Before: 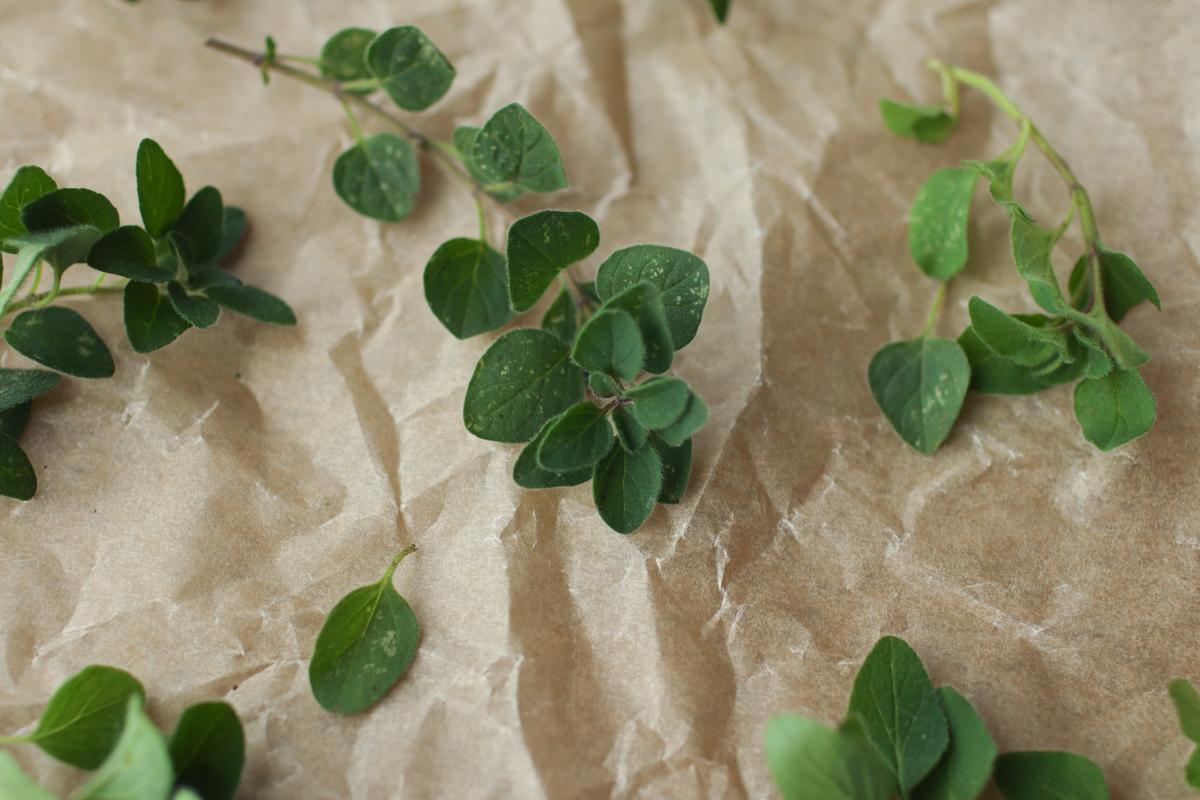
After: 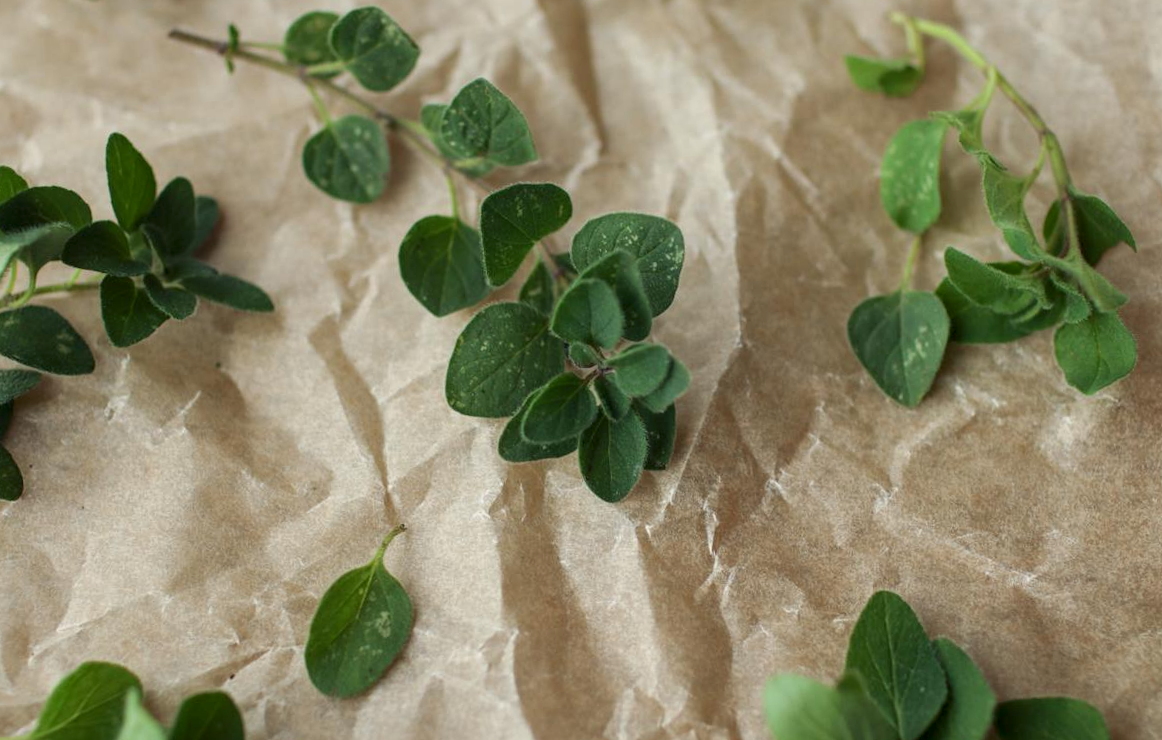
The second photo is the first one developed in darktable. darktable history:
local contrast: on, module defaults
exposure: compensate highlight preservation false
rotate and perspective: rotation -3°, crop left 0.031, crop right 0.968, crop top 0.07, crop bottom 0.93
